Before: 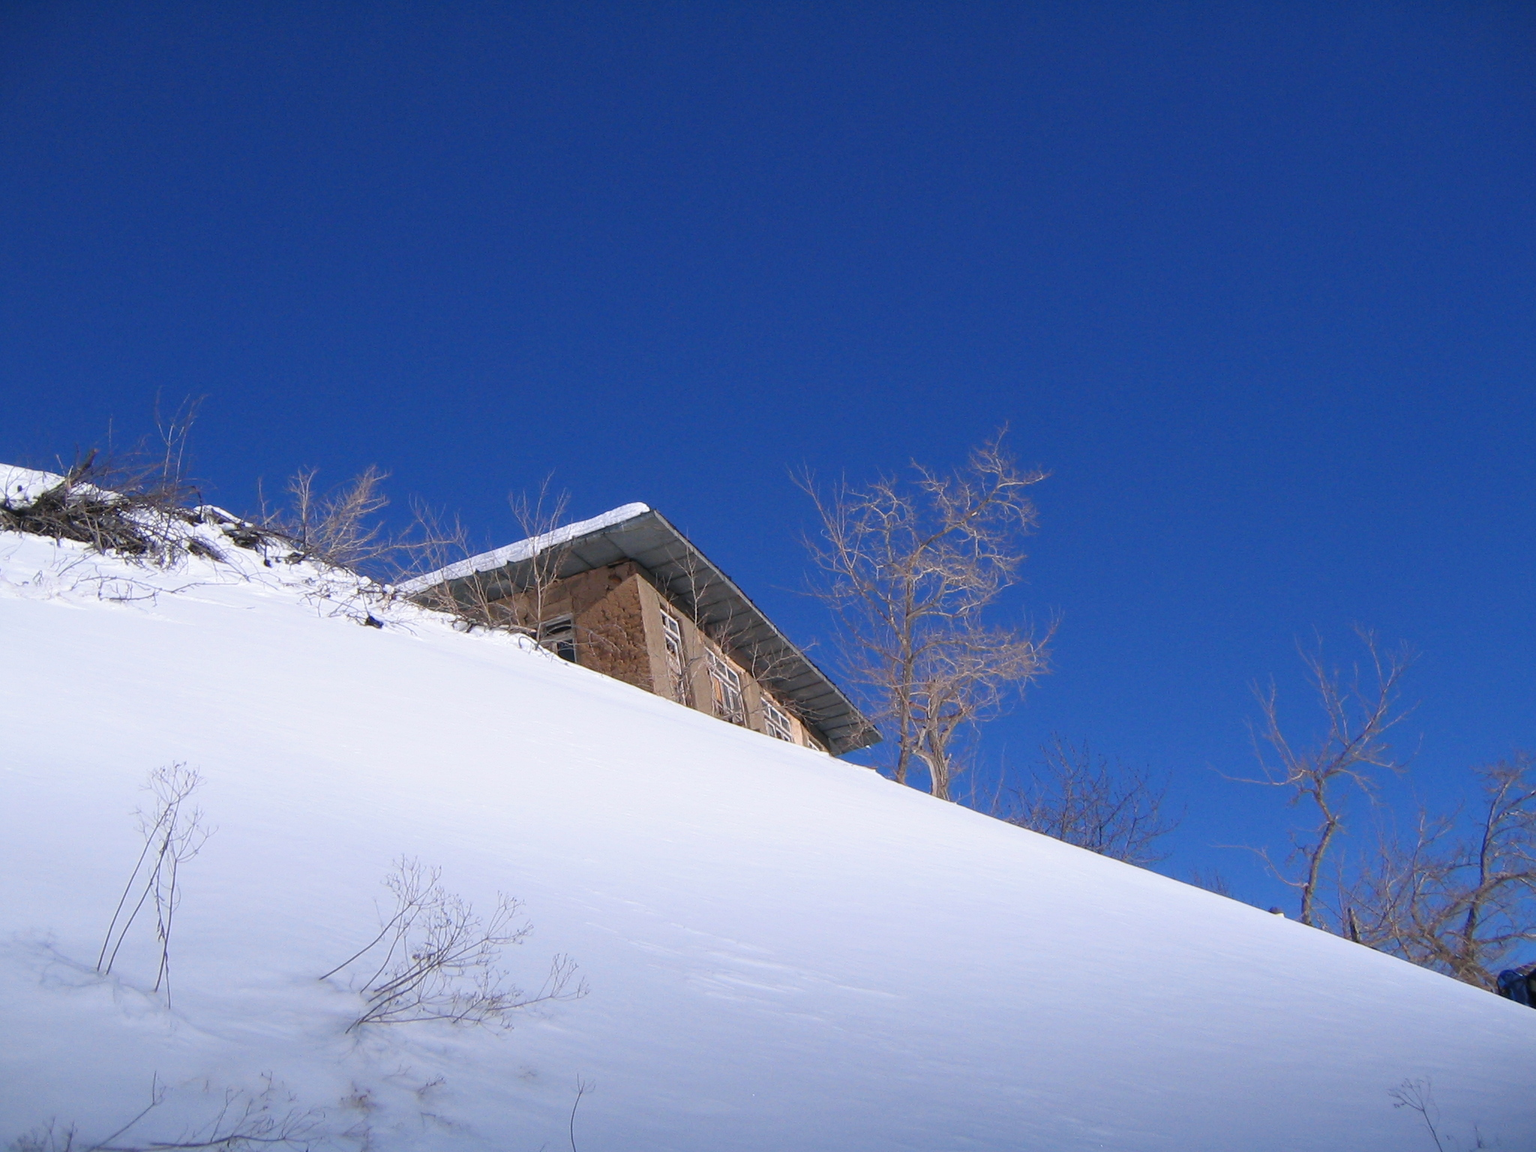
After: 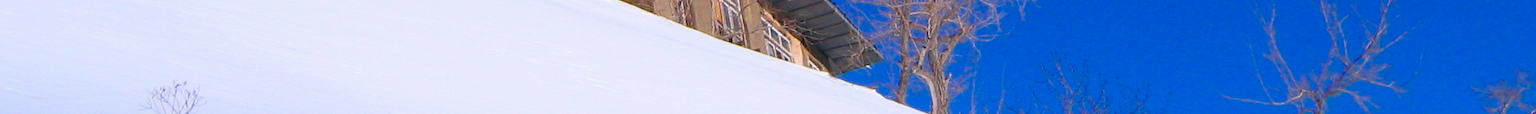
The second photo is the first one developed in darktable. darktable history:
color balance rgb: linear chroma grading › global chroma 15%, perceptual saturation grading › global saturation 30%
crop and rotate: top 59.084%, bottom 30.916%
